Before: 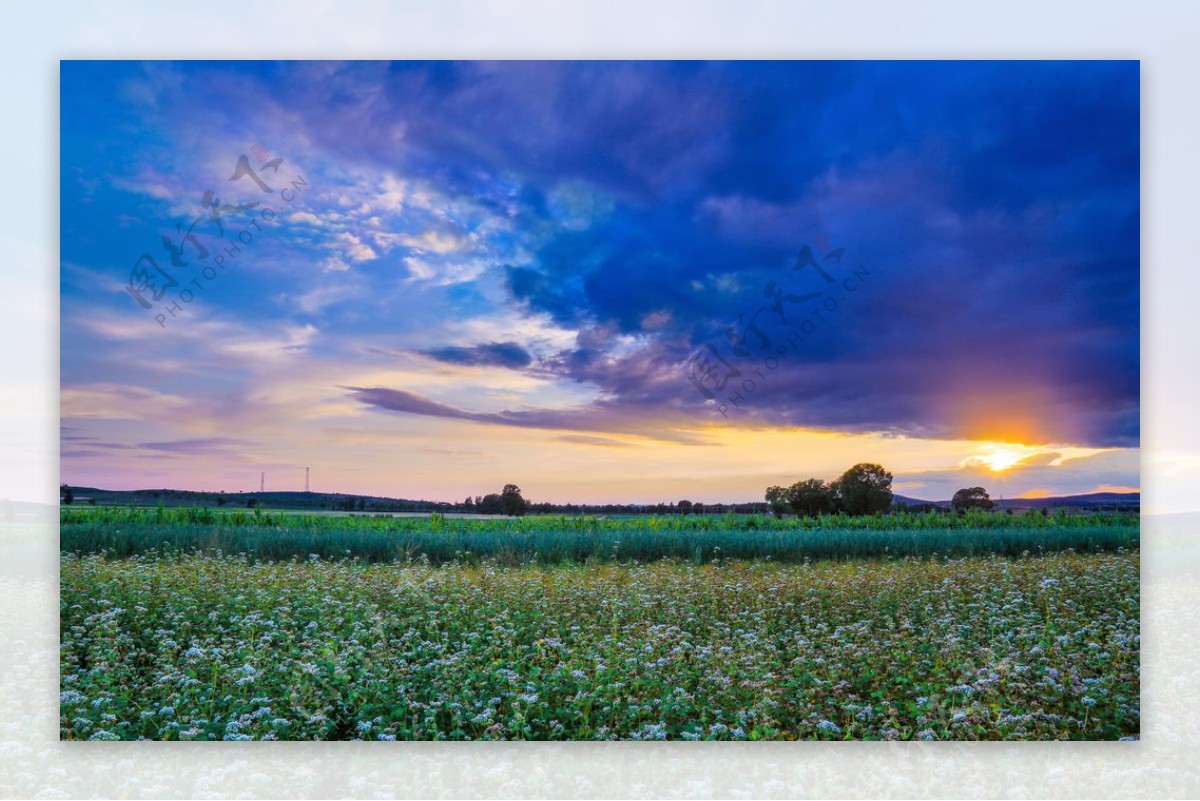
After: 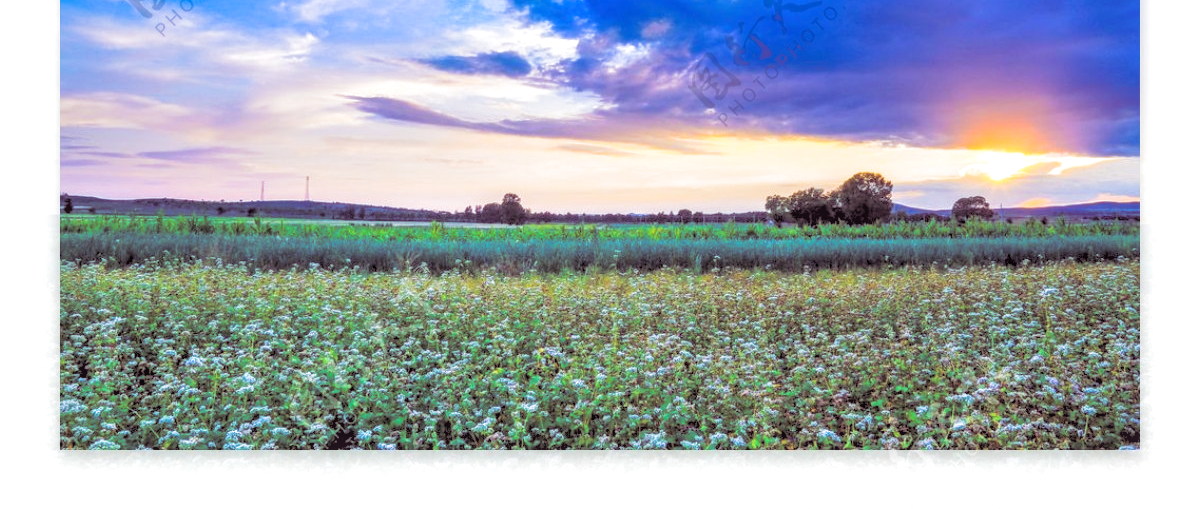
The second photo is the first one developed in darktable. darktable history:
crop and rotate: top 36.435%
exposure: black level correction 0.001, exposure 0.955 EV, compensate exposure bias true, compensate highlight preservation false
rgb levels: preserve colors sum RGB, levels [[0.038, 0.433, 0.934], [0, 0.5, 1], [0, 0.5, 1]]
local contrast: detail 110%
white balance: red 0.986, blue 1.01
split-toning: shadows › hue 316.8°, shadows › saturation 0.47, highlights › hue 201.6°, highlights › saturation 0, balance -41.97, compress 28.01%
